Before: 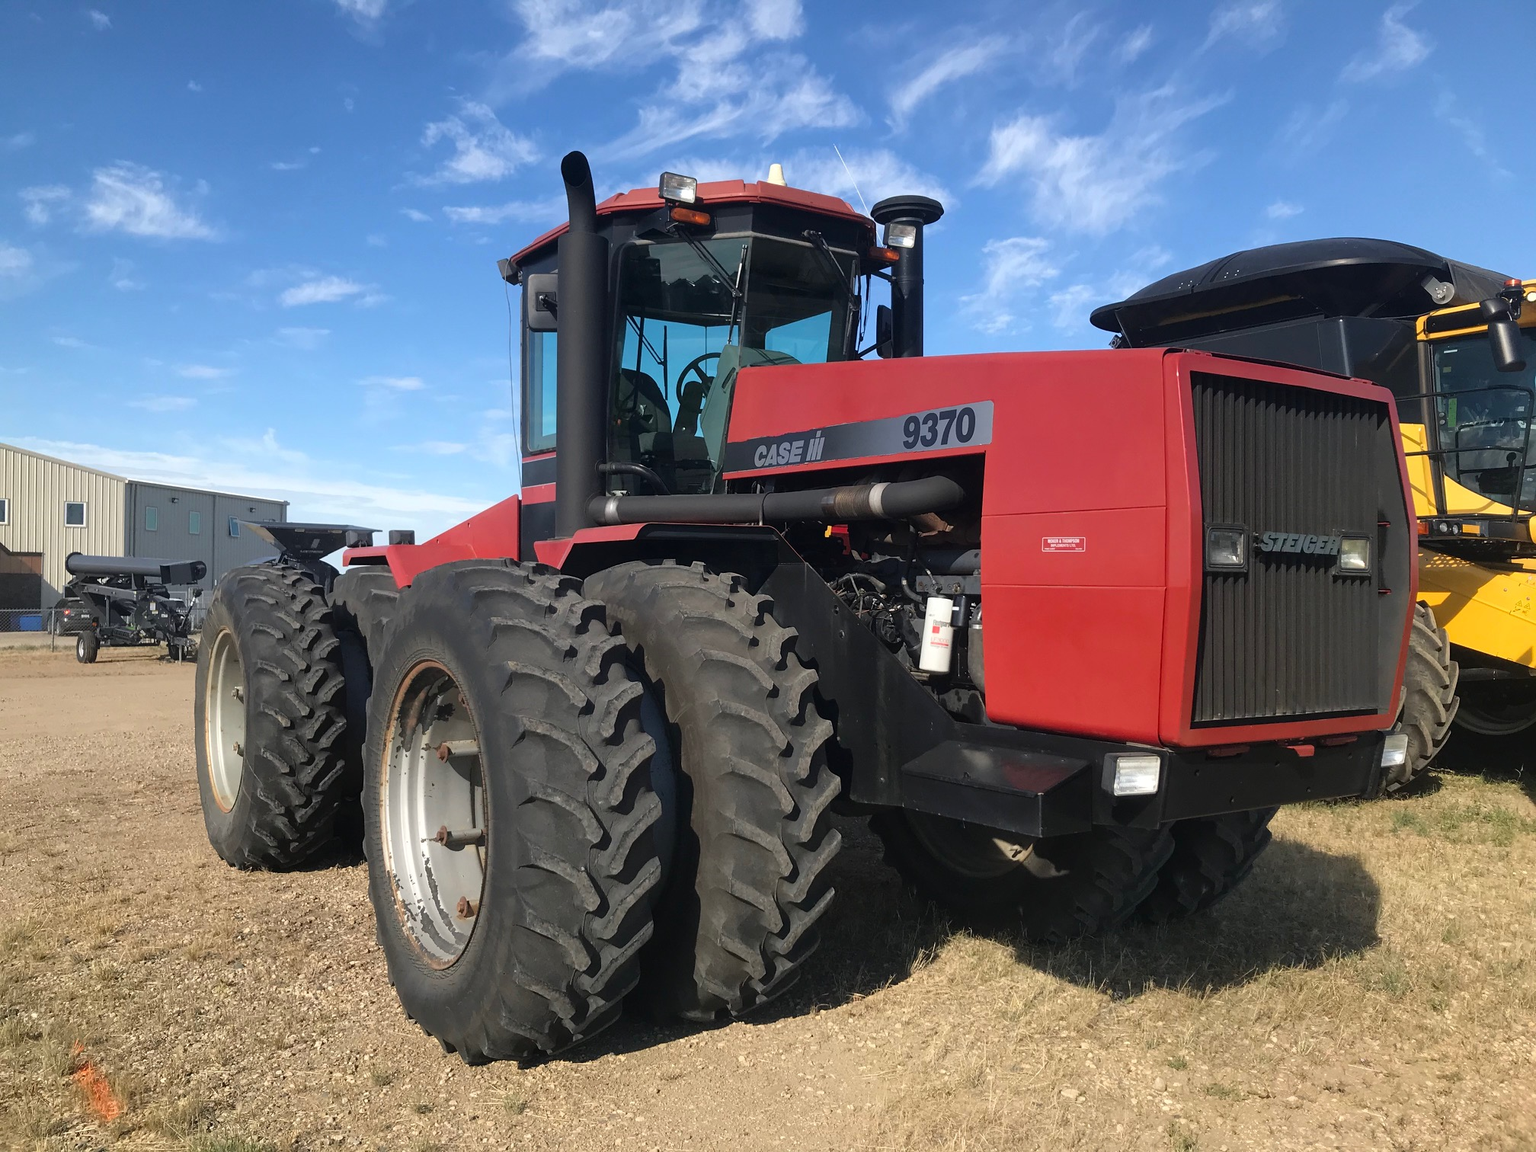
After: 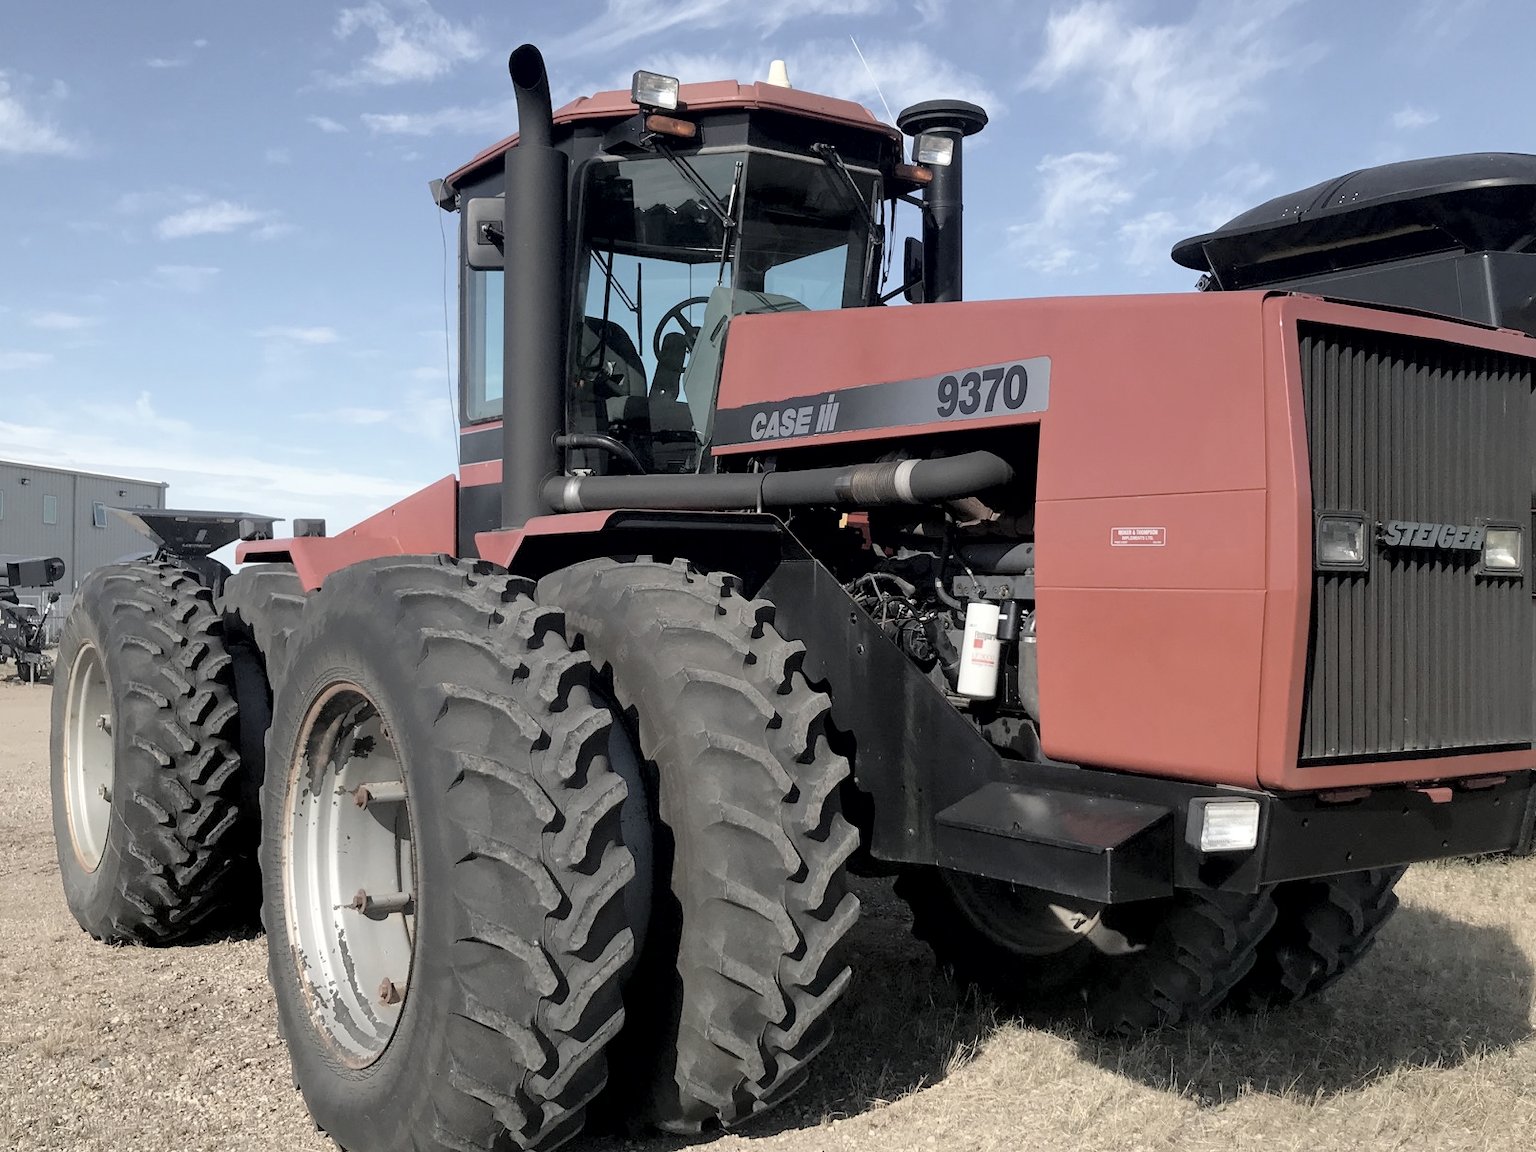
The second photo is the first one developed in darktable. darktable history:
crop and rotate: left 10.071%, top 10.071%, right 10.02%, bottom 10.02%
contrast brightness saturation: brightness 0.18, saturation -0.5
exposure: black level correction 0.007, compensate highlight preservation false
